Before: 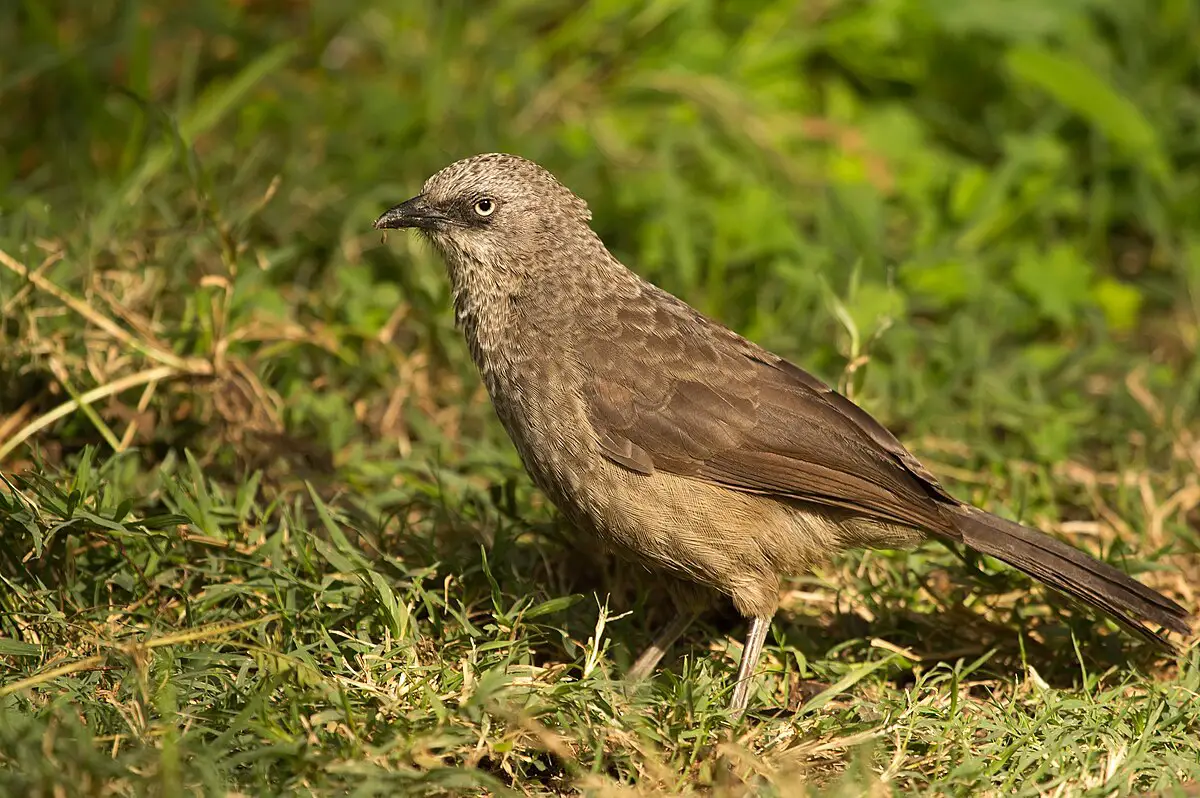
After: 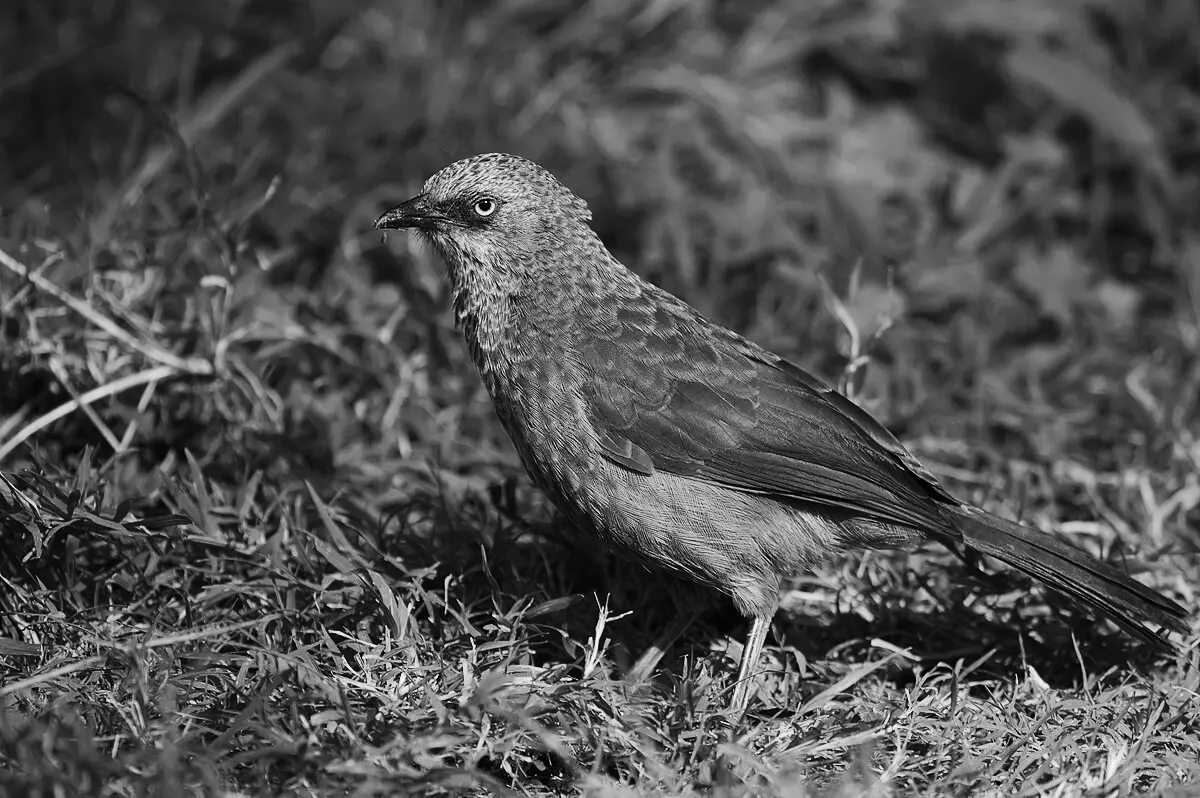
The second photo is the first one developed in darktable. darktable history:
tone curve: curves: ch0 [(0, 0) (0.003, 0.008) (0.011, 0.011) (0.025, 0.014) (0.044, 0.021) (0.069, 0.029) (0.1, 0.042) (0.136, 0.06) (0.177, 0.09) (0.224, 0.126) (0.277, 0.177) (0.335, 0.243) (0.399, 0.31) (0.468, 0.388) (0.543, 0.484) (0.623, 0.585) (0.709, 0.683) (0.801, 0.775) (0.898, 0.873) (1, 1)], preserve colors none
color look up table: target L [92, 87.05, 79.88, 84.91, 74.78, 69.61, 67, 64.23, 59.02, 63.22, 38.66, 42.78, 29.73, 14.2, 4.68, 200.37, 78.43, 79.16, 75.88, 68.87, 64.23, 57.09, 55.28, 57.35, 52.01, 34.88, 28.41, 25.32, 21.25, 91.64, 86.34, 75.88, 65.87, 67.24, 51.49, 57.61, 49.9, 59.02, 41.14, 45.35, 43.19, 37.82, 22.62, 17.06, 9.263, 80.24, 73.19, 64.48, 31.74], target a [0.001, 0.001, 0 ×4, 0.001, 0.001, 0, 0, 0.001, 0.001, 0 ×5, 0.001, 0, 0, 0.001 ×5, 0, 0, 0.001, 0, 0.001, 0.001, 0, 0.001 ×5, 0, 0.001, 0.001, 0.001, 0 ×5, 0.001, 0.001, 0.001], target b [-0.001 ×7, -0.007, -0.001, -0.001, -0.003, -0.002, -0.003, 0.002, 0.001, 0, -0.001, -0.001, 0, -0.001, -0.007, -0.006 ×4, -0.003 ×4, -0.001, -0.001, 0, -0.001, -0.007, -0.006, -0.006, -0.006, -0.001, -0.003, -0.006, -0.003, -0.003, 0.003, 0.002, 0.002, -0.001, -0.007, -0.007, -0.005], num patches 49
